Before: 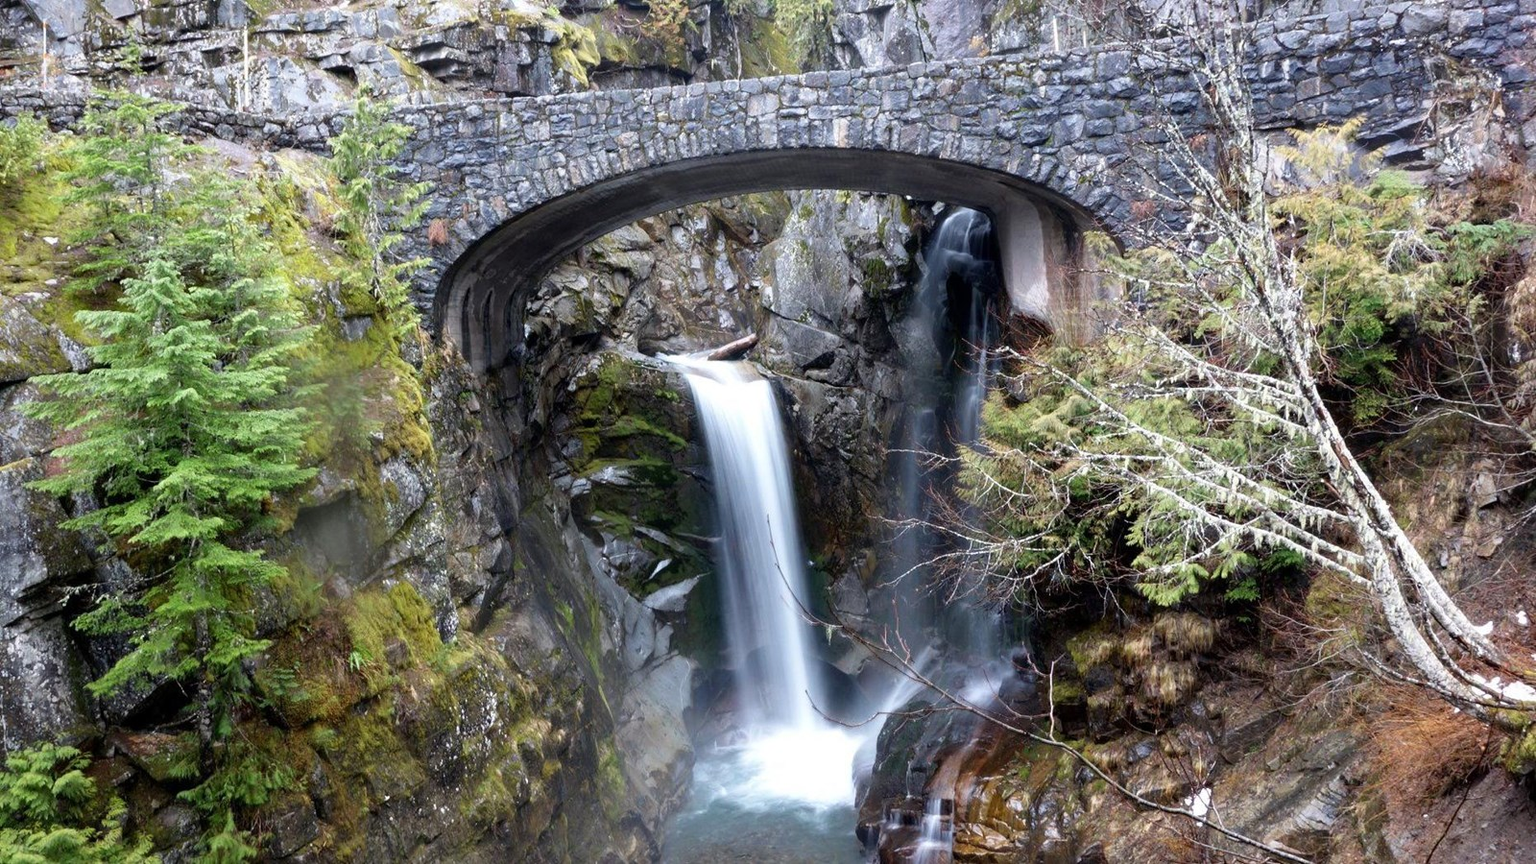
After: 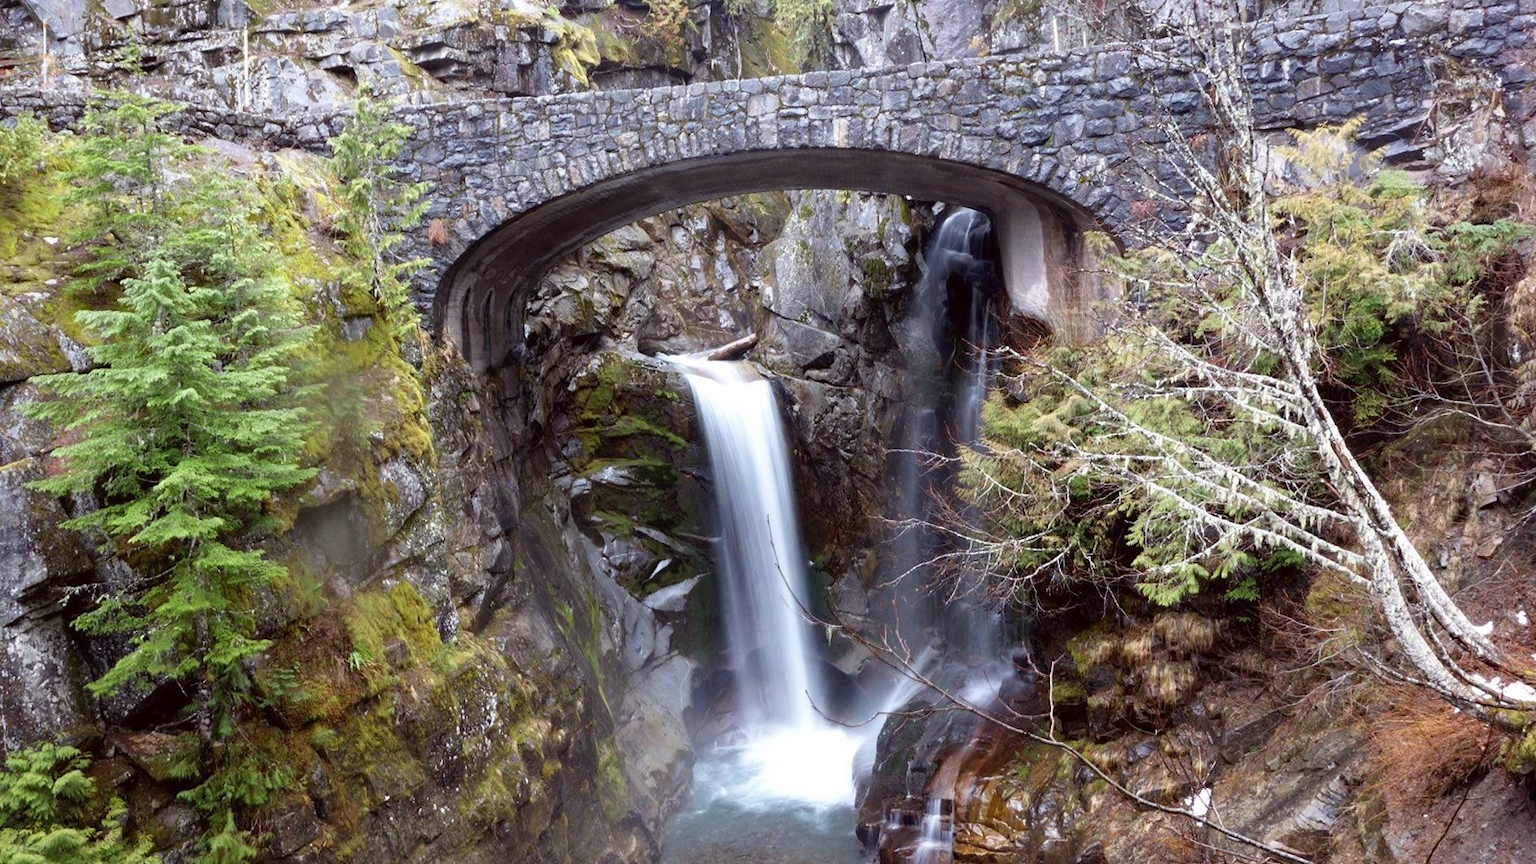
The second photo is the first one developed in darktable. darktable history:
exposure: compensate highlight preservation false
color balance: mode lift, gamma, gain (sRGB), lift [1, 1.049, 1, 1]
